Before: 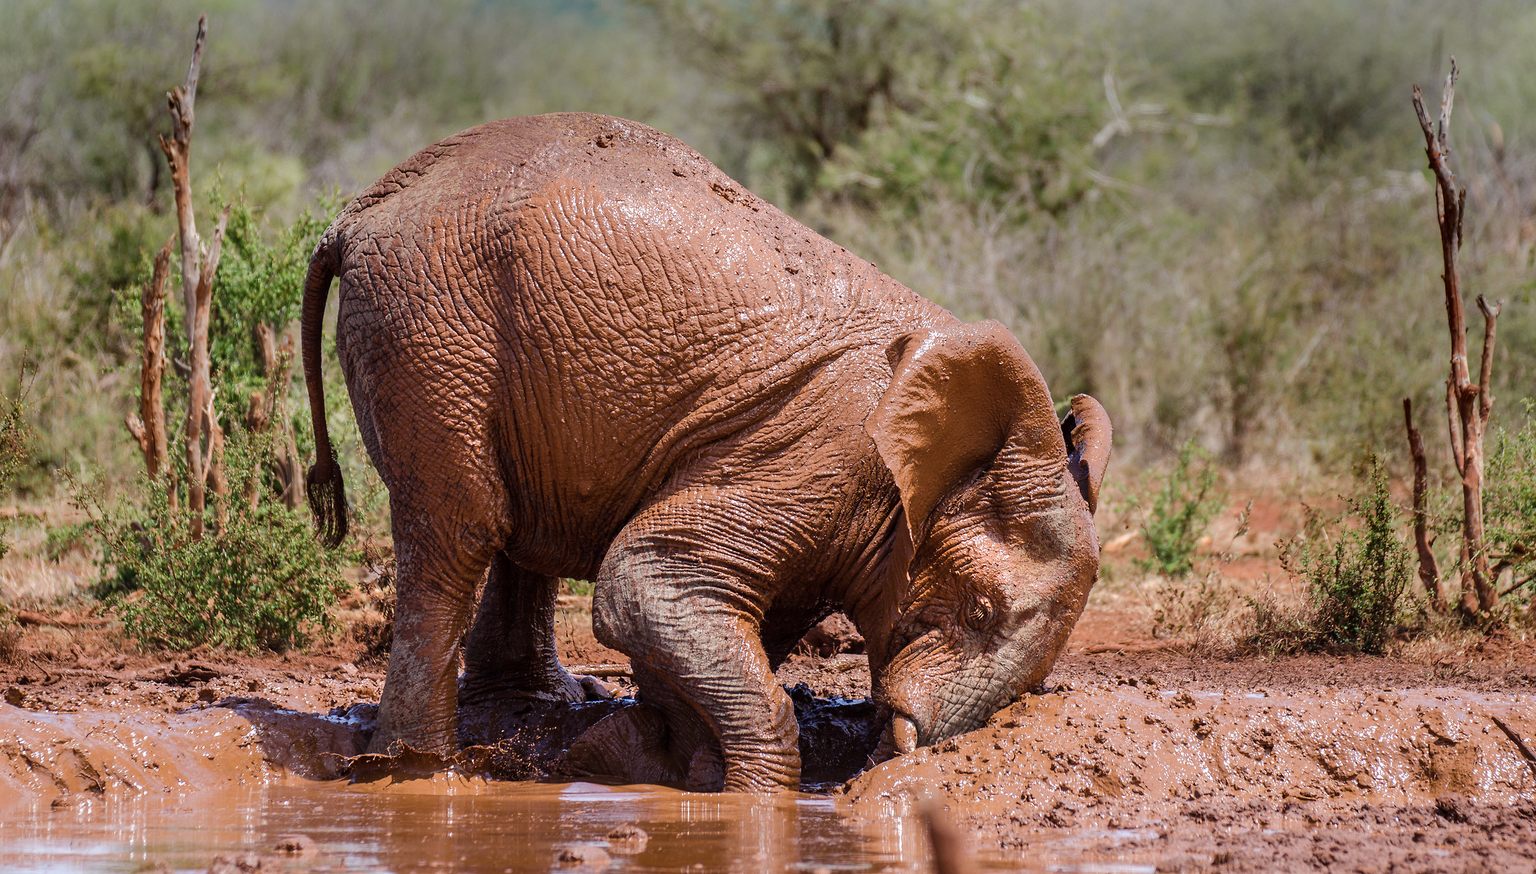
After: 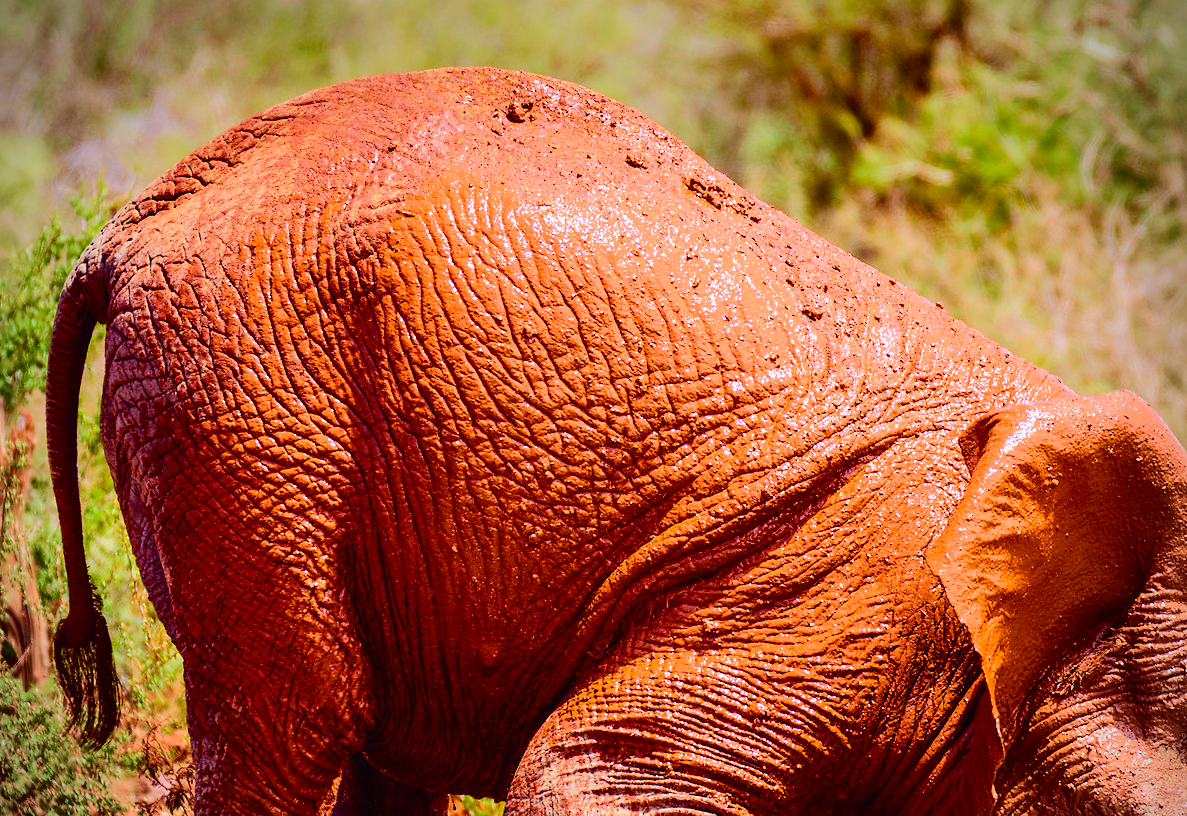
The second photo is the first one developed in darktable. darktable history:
tone curve: curves: ch0 [(0, 0.014) (0.12, 0.096) (0.386, 0.49) (0.54, 0.684) (0.751, 0.855) (0.89, 0.943) (0.998, 0.989)]; ch1 [(0, 0) (0.133, 0.099) (0.437, 0.41) (0.5, 0.5) (0.517, 0.536) (0.548, 0.575) (0.582, 0.639) (0.627, 0.692) (0.836, 0.868) (1, 1)]; ch2 [(0, 0) (0.374, 0.341) (0.456, 0.443) (0.478, 0.49) (0.501, 0.5) (0.528, 0.538) (0.55, 0.6) (0.572, 0.633) (0.702, 0.775) (1, 1)], color space Lab, independent channels, preserve colors none
vignetting: on, module defaults
crop: left 17.743%, top 7.923%, right 32.763%, bottom 32.263%
color balance rgb: shadows lift › chroma 4.58%, shadows lift › hue 24.58°, linear chroma grading › global chroma 14.97%, perceptual saturation grading › global saturation 35.912%, perceptual saturation grading › shadows 36.157%
